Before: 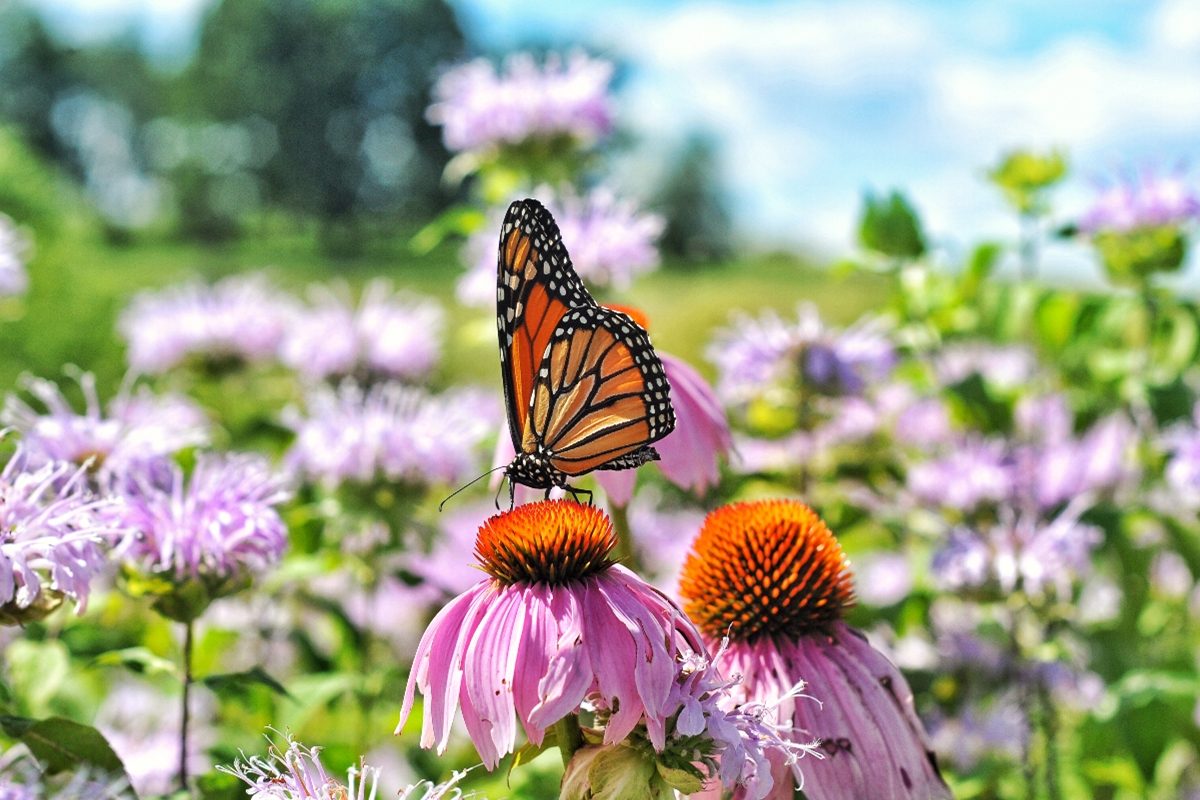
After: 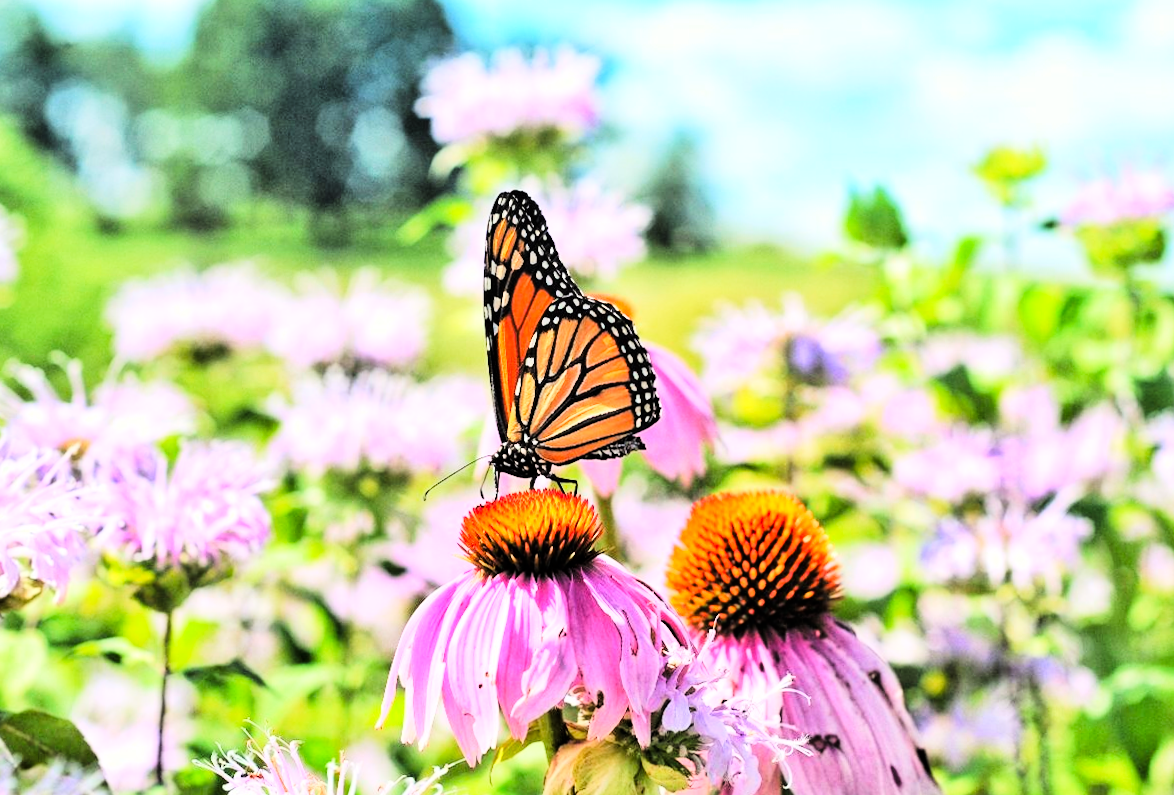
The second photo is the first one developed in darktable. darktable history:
tone curve: curves: ch0 [(0, 0) (0.004, 0) (0.133, 0.071) (0.325, 0.456) (0.832, 0.957) (1, 1)], color space Lab, linked channels, preserve colors none
rotate and perspective: rotation 0.226°, lens shift (vertical) -0.042, crop left 0.023, crop right 0.982, crop top 0.006, crop bottom 0.994
